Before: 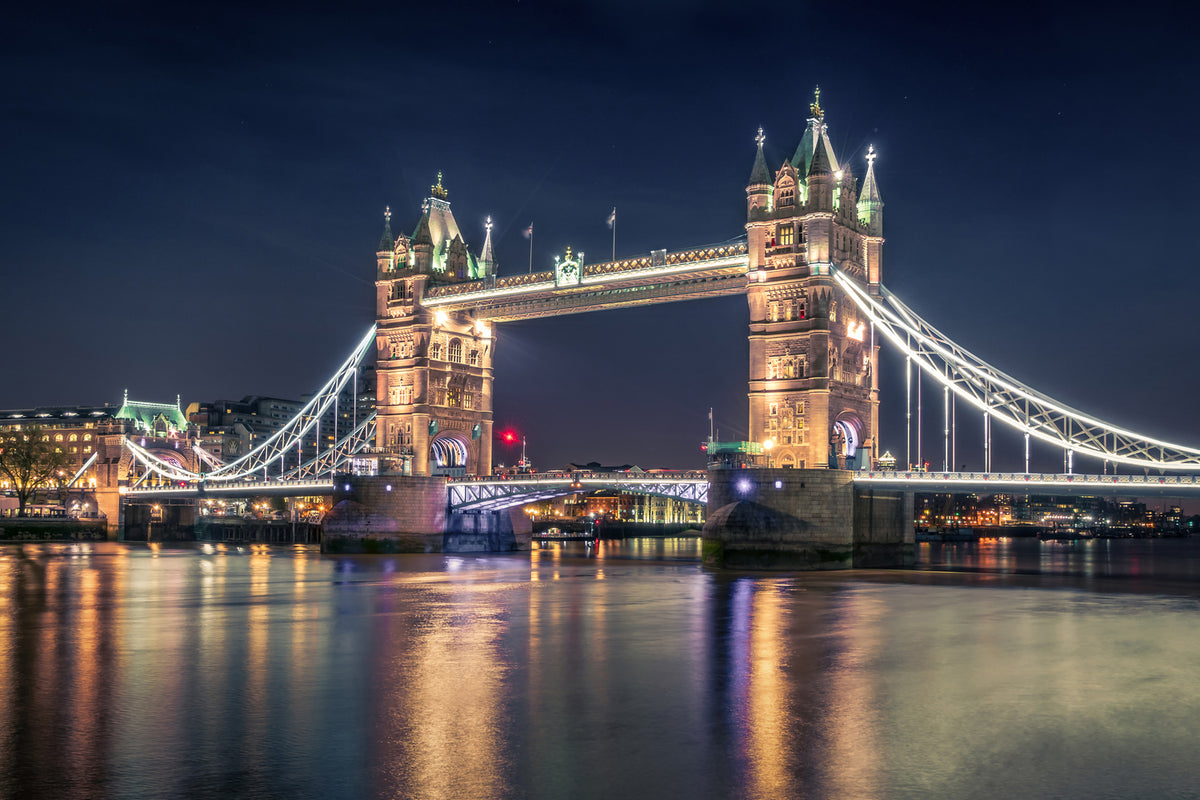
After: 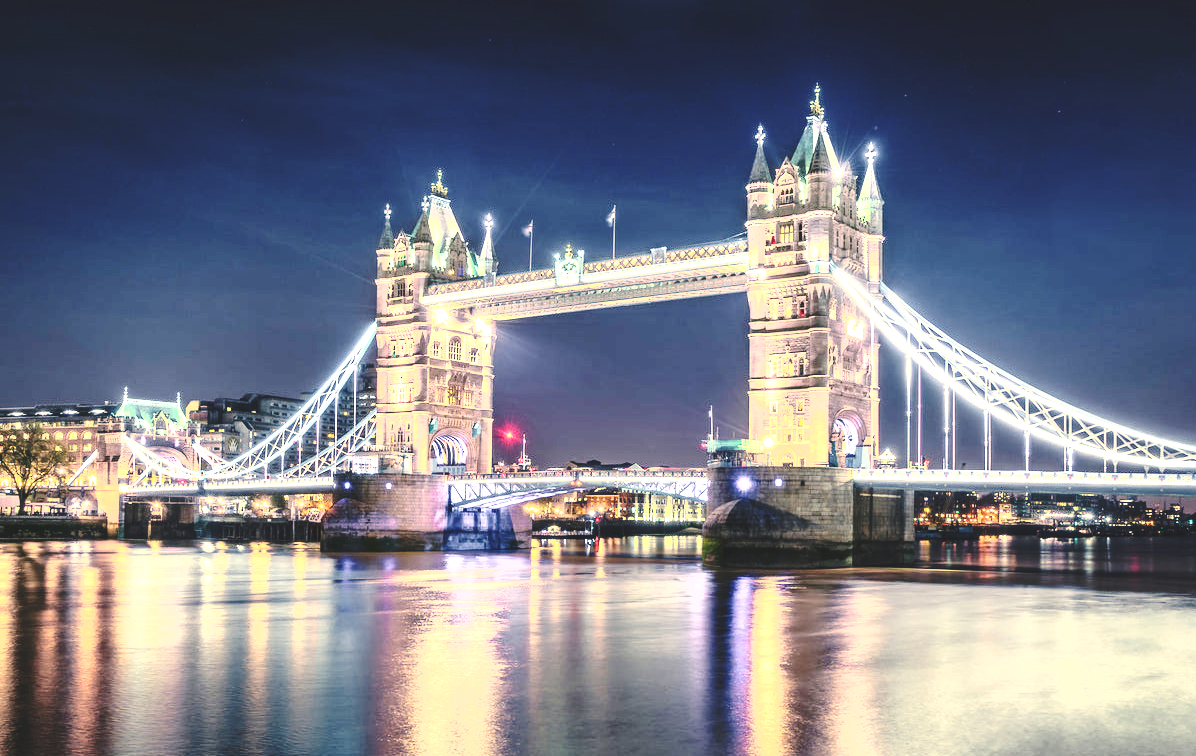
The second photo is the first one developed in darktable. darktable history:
crop: top 0.352%, right 0.264%, bottom 5.089%
base curve: curves: ch0 [(0, 0.024) (0.055, 0.065) (0.121, 0.166) (0.236, 0.319) (0.693, 0.726) (1, 1)], preserve colors none
exposure: black level correction 0, exposure 1.2 EV, compensate highlight preservation false
tone curve: curves: ch0 [(0, 0) (0.003, 0.002) (0.011, 0.006) (0.025, 0.014) (0.044, 0.025) (0.069, 0.039) (0.1, 0.056) (0.136, 0.082) (0.177, 0.116) (0.224, 0.163) (0.277, 0.233) (0.335, 0.311) (0.399, 0.396) (0.468, 0.488) (0.543, 0.588) (0.623, 0.695) (0.709, 0.809) (0.801, 0.912) (0.898, 0.997) (1, 1)], color space Lab, independent channels, preserve colors none
